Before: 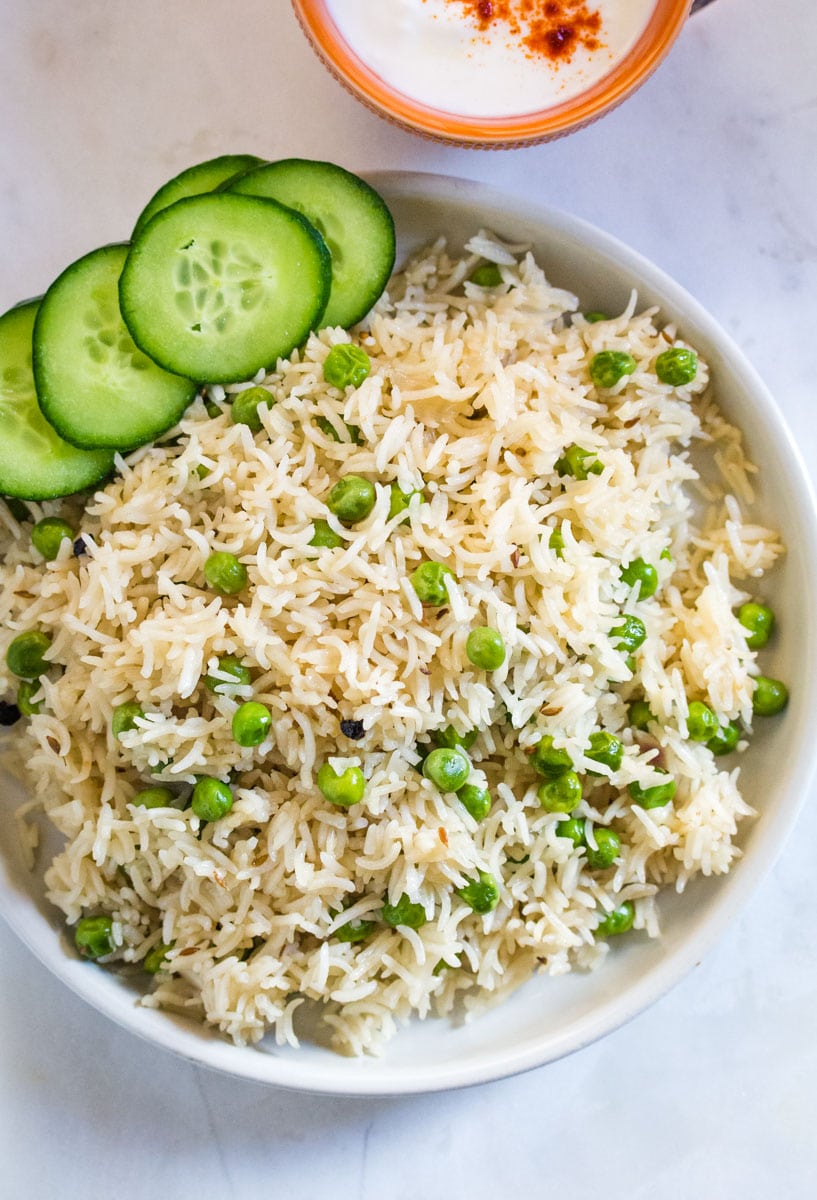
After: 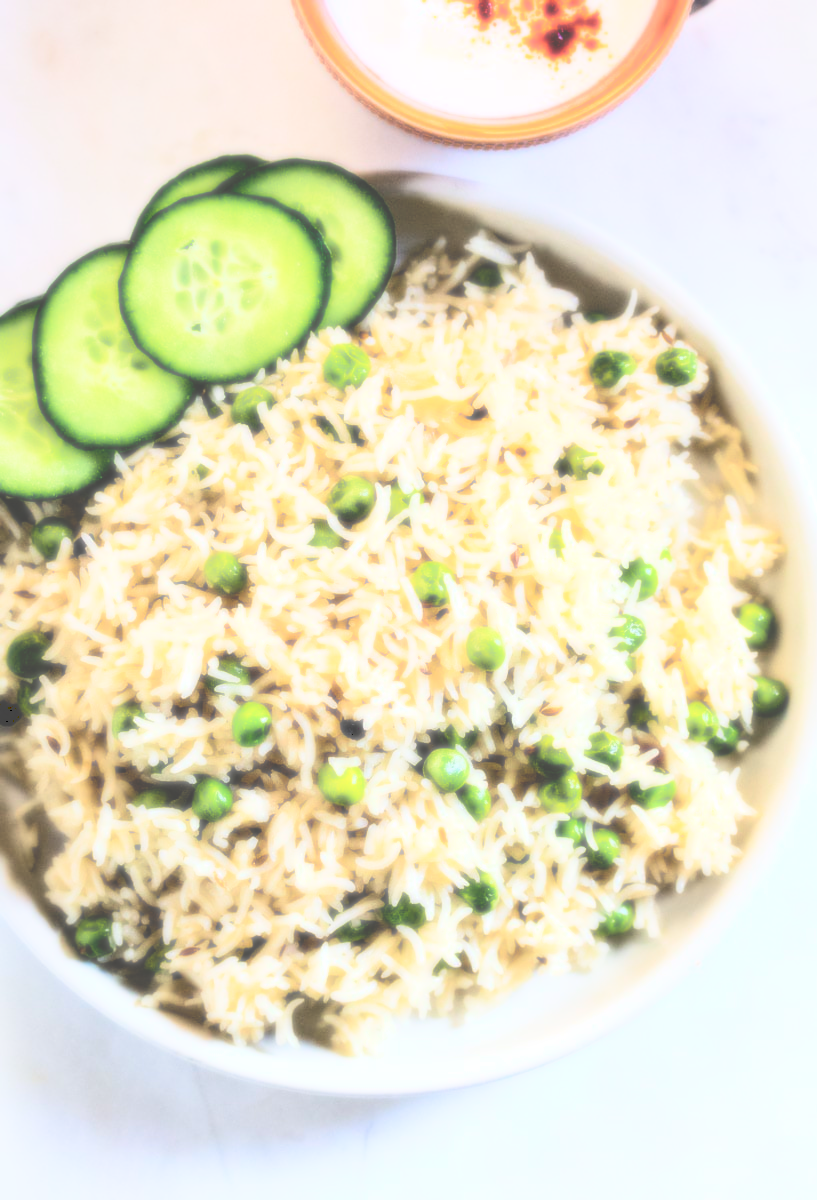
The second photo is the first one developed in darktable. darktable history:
bloom: size 0%, threshold 54.82%, strength 8.31%
tone curve: curves: ch0 [(0, 0) (0.003, 0.284) (0.011, 0.284) (0.025, 0.288) (0.044, 0.29) (0.069, 0.292) (0.1, 0.296) (0.136, 0.298) (0.177, 0.305) (0.224, 0.312) (0.277, 0.327) (0.335, 0.362) (0.399, 0.407) (0.468, 0.464) (0.543, 0.537) (0.623, 0.62) (0.709, 0.71) (0.801, 0.79) (0.898, 0.862) (1, 1)], preserve colors none
